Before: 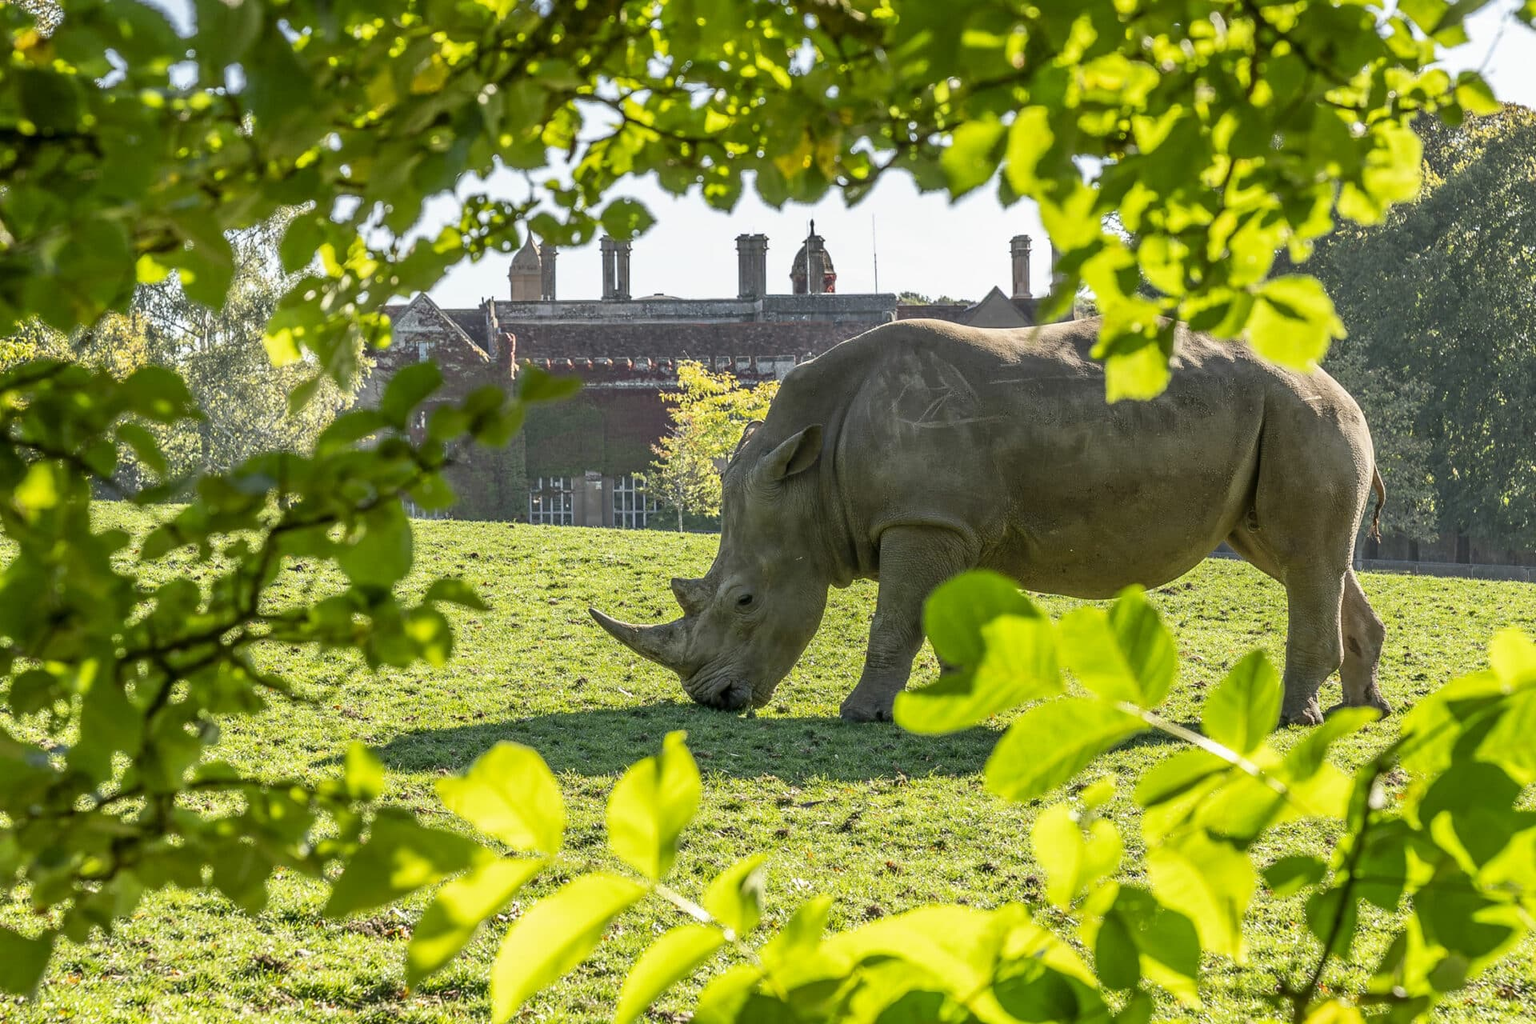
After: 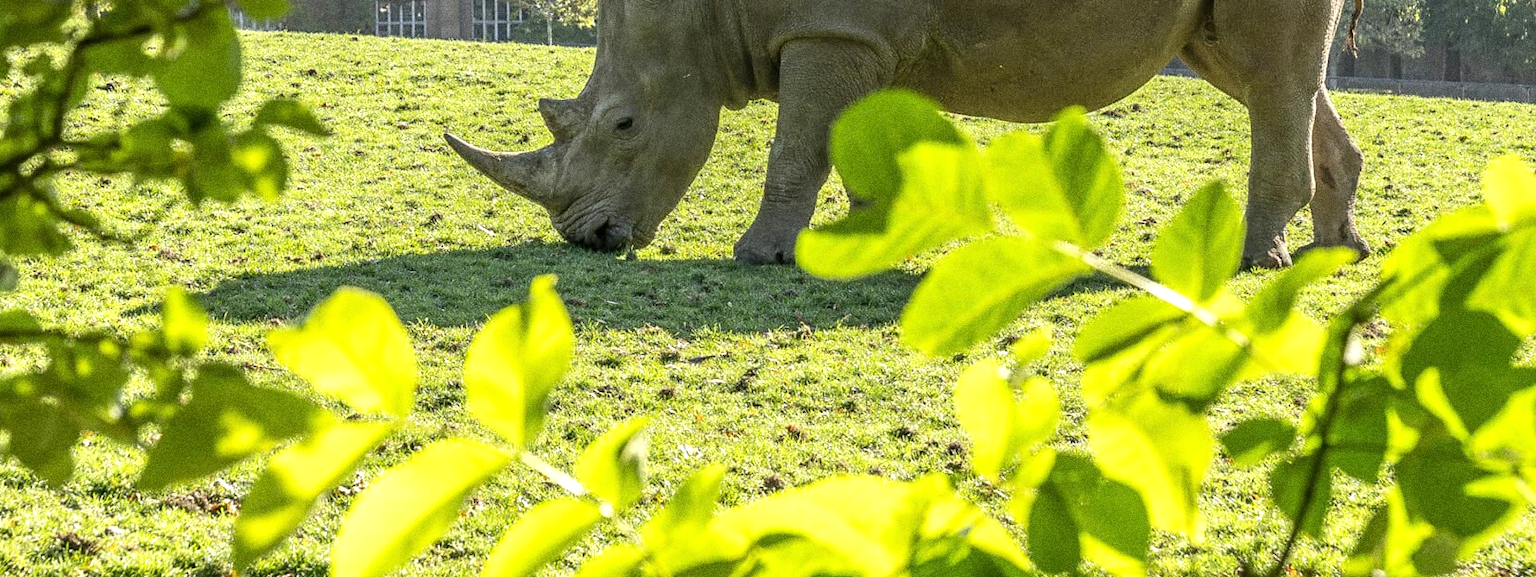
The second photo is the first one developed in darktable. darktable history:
crop and rotate: left 13.306%, top 48.129%, bottom 2.928%
grain: coarseness 0.09 ISO, strength 40%
exposure: exposure 0.376 EV, compensate highlight preservation false
